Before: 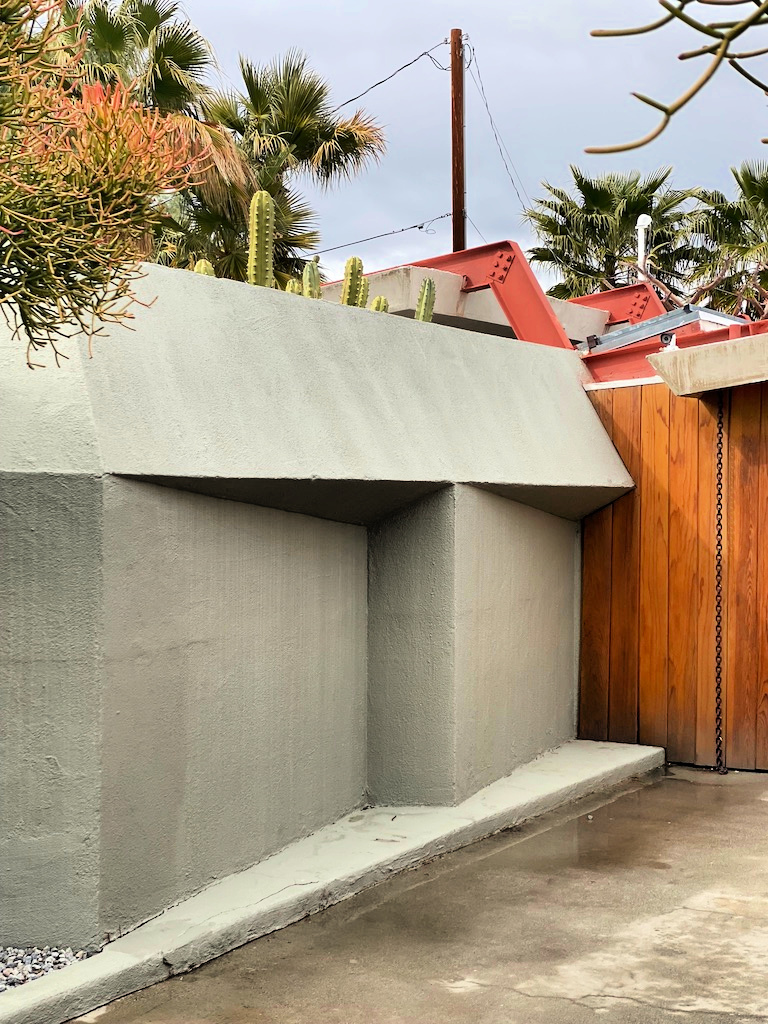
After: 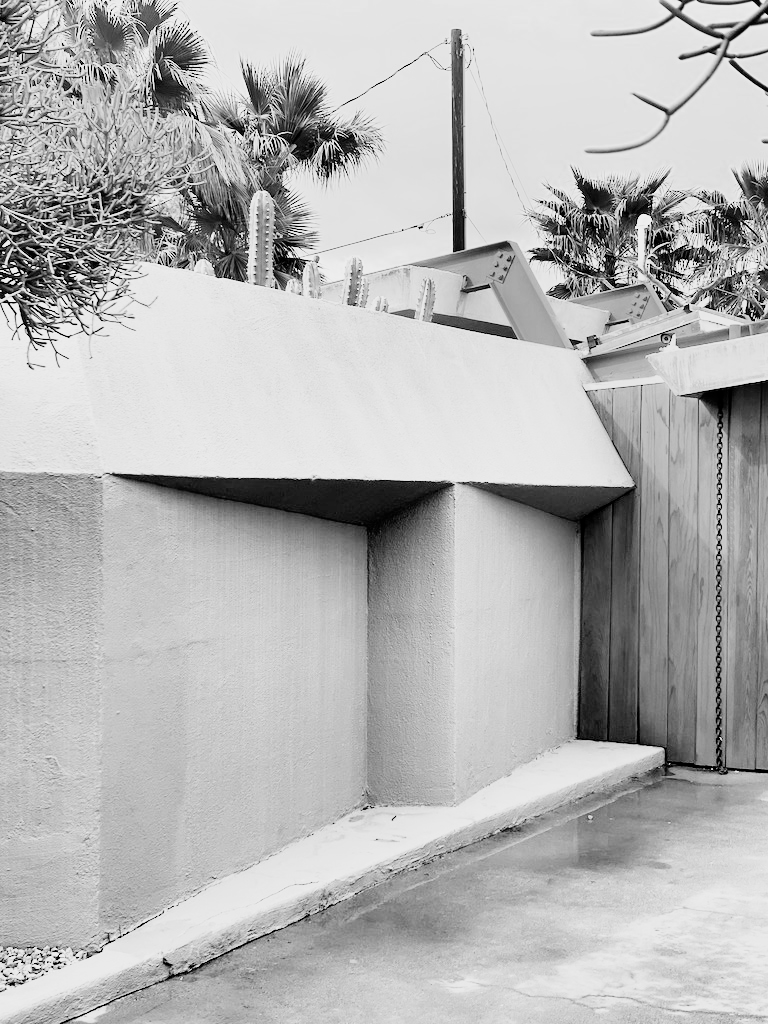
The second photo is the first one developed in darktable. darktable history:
exposure: black level correction 0.001, exposure 1.3 EV, compensate highlight preservation false
color zones: curves: ch1 [(0, 0.525) (0.143, 0.556) (0.286, 0.52) (0.429, 0.5) (0.571, 0.5) (0.714, 0.5) (0.857, 0.503) (1, 0.525)]
filmic rgb: black relative exposure -7.65 EV, hardness 4.02, contrast 1.1, highlights saturation mix -30%
monochrome: a -92.57, b 58.91
